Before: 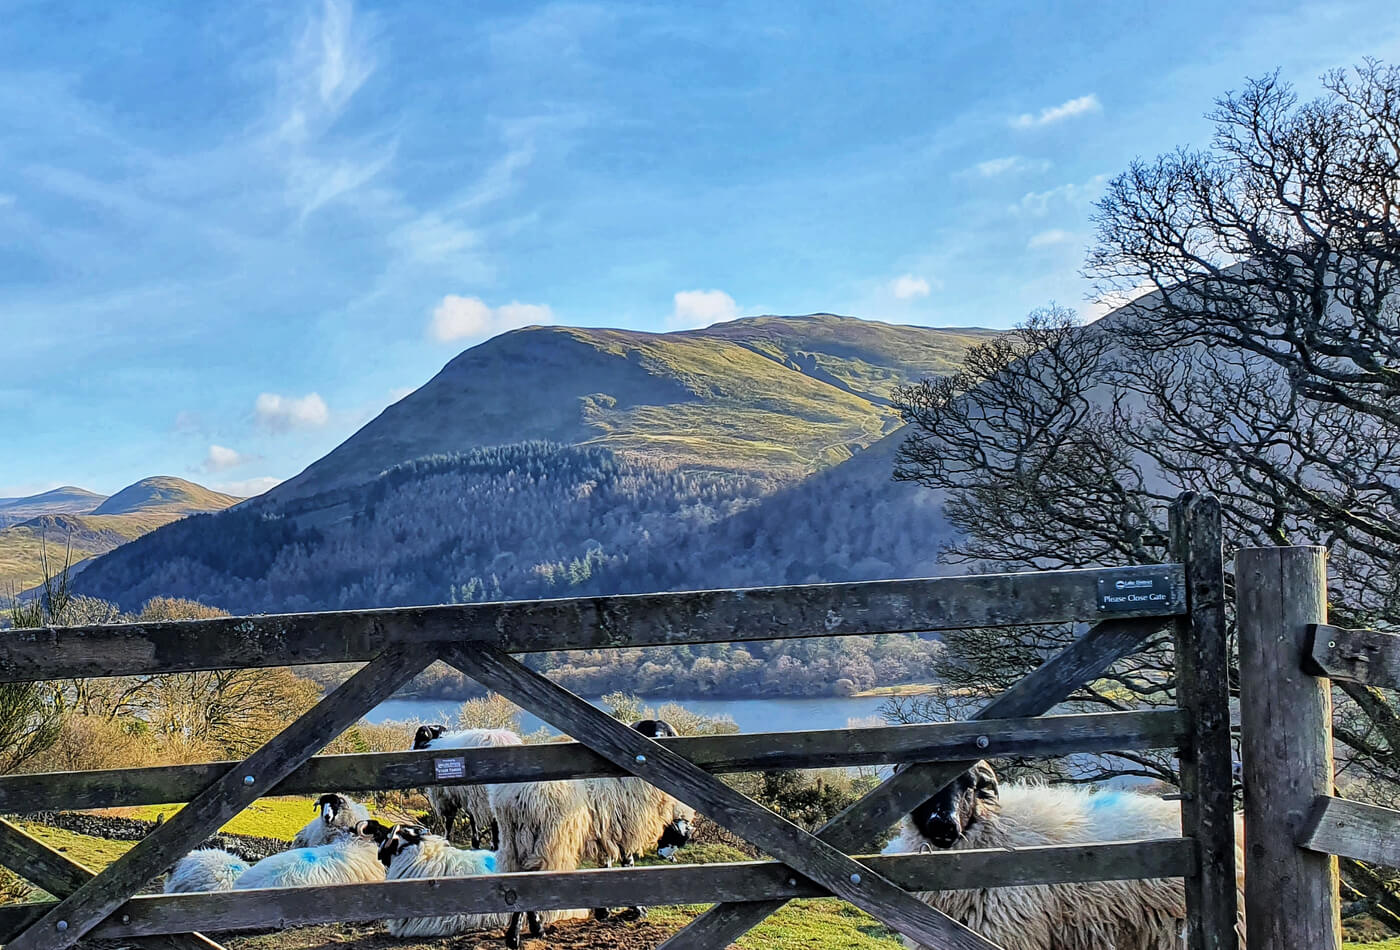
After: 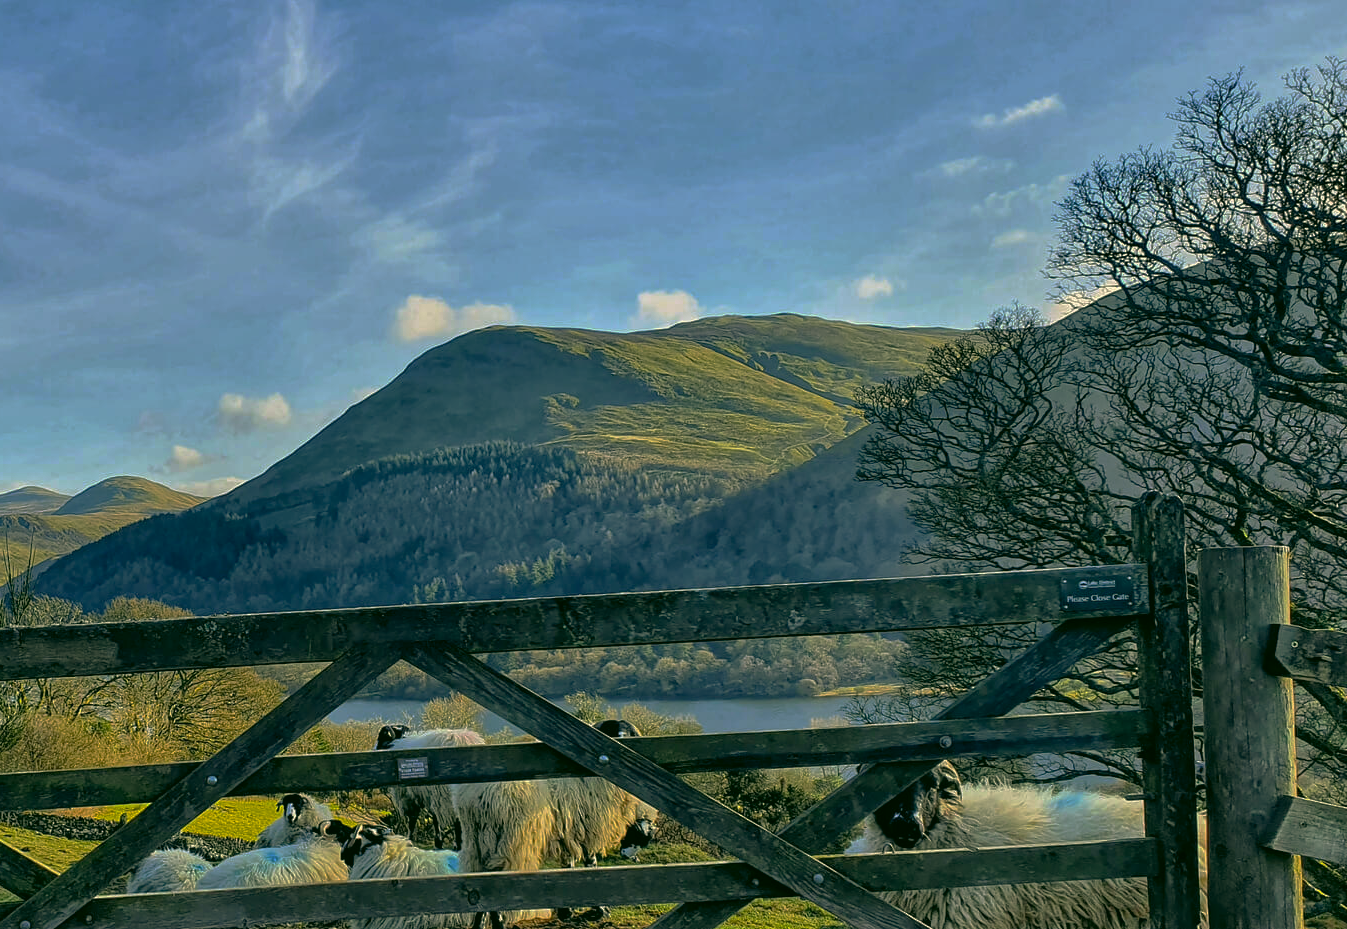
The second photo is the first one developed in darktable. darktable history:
crop and rotate: left 2.657%, right 1.092%, bottom 2.167%
base curve: curves: ch0 [(0, 0) (0.841, 0.609) (1, 1)], preserve colors none
color correction: highlights a* 5.06, highlights b* 24.39, shadows a* -16.11, shadows b* 3.83
